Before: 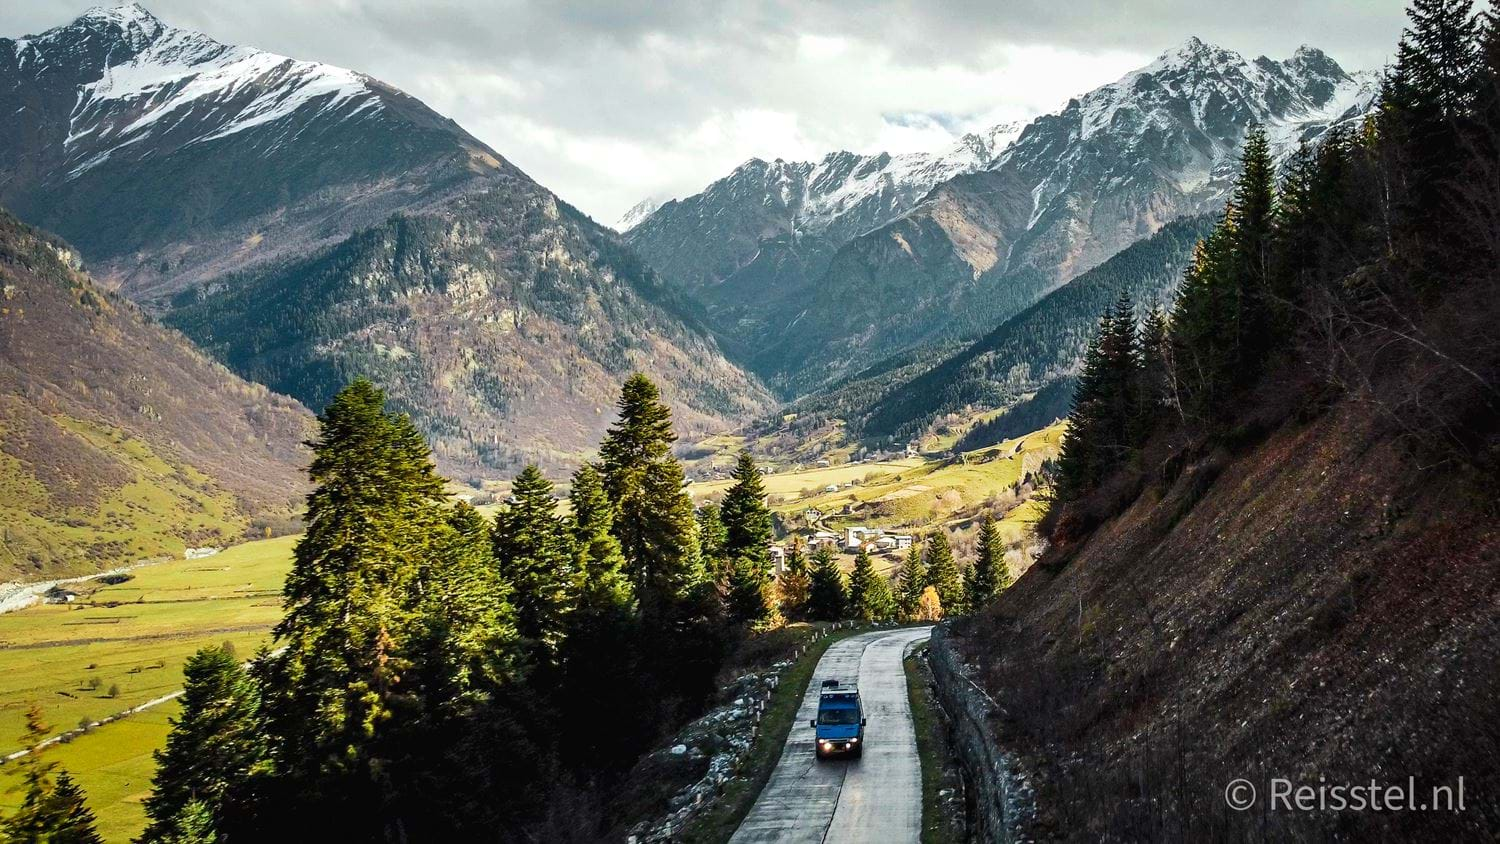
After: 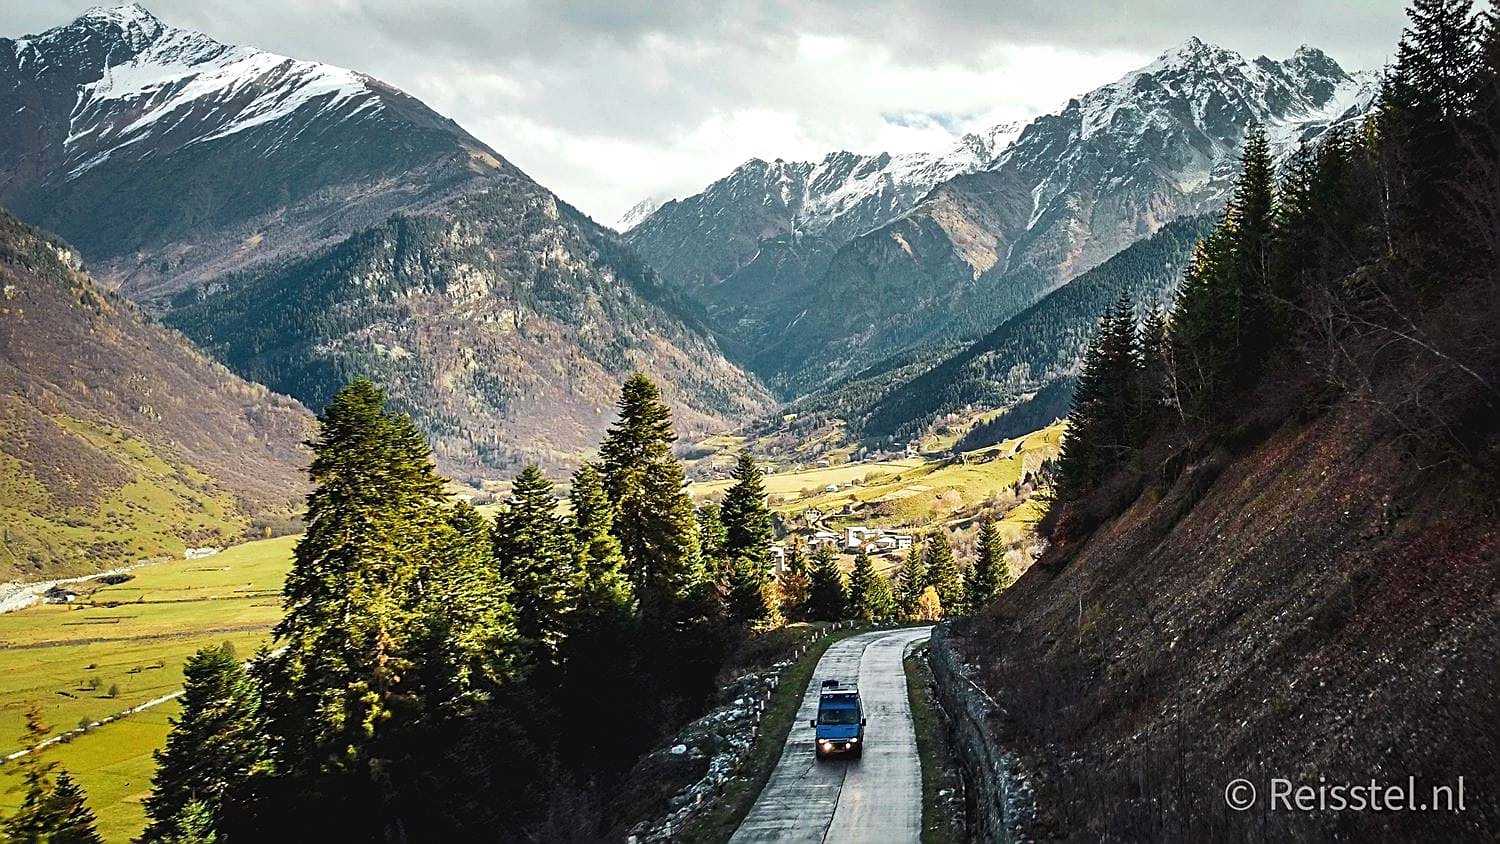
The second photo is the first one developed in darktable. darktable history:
sharpen: amount 0.6
exposure: black level correction -0.003, exposure 0.04 EV, compensate highlight preservation false
